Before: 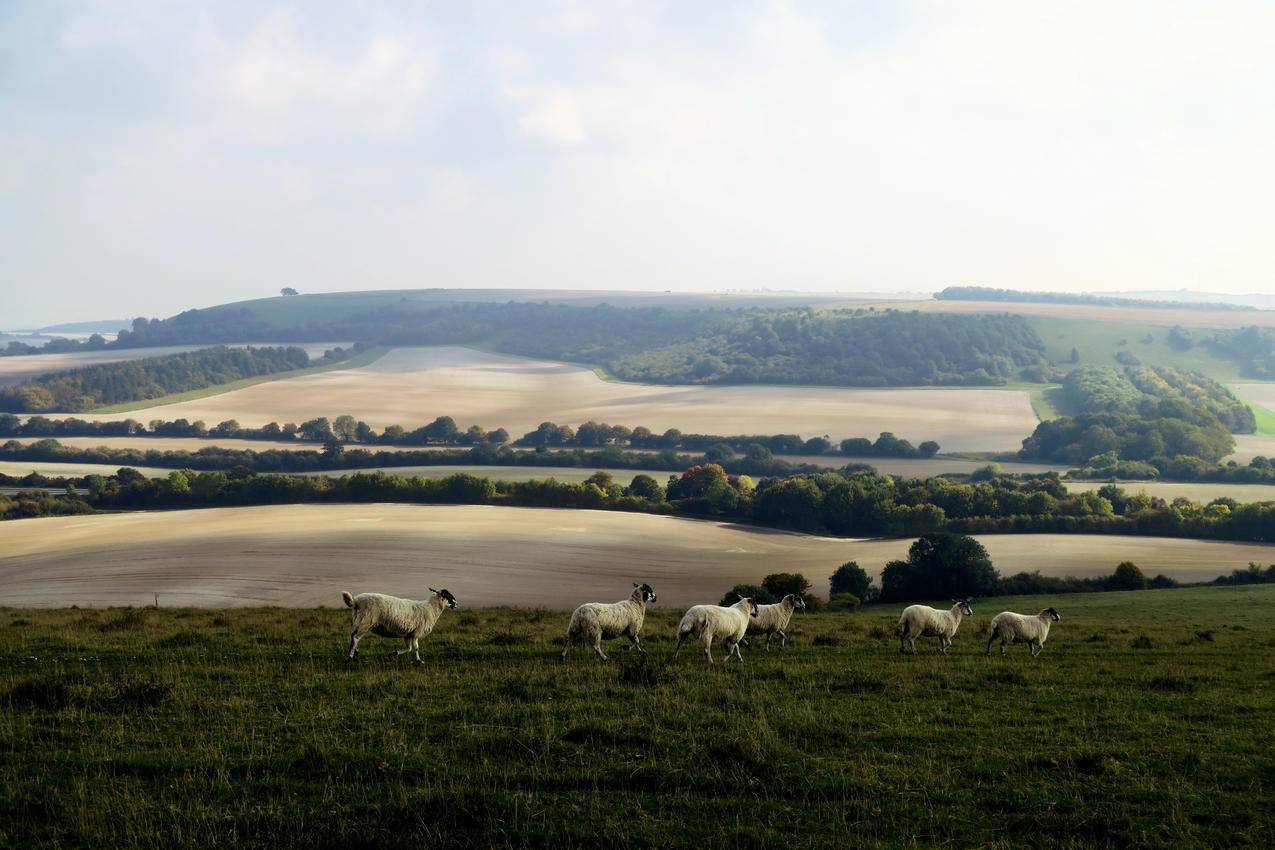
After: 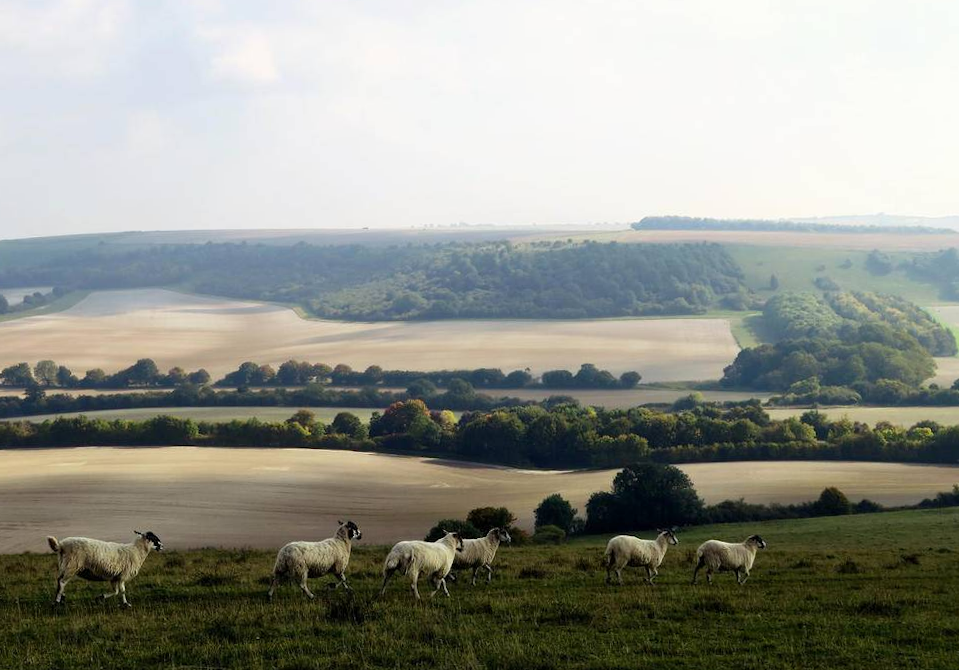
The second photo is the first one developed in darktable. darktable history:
crop: left 23.095%, top 5.827%, bottom 11.854%
rotate and perspective: rotation -1.42°, crop left 0.016, crop right 0.984, crop top 0.035, crop bottom 0.965
